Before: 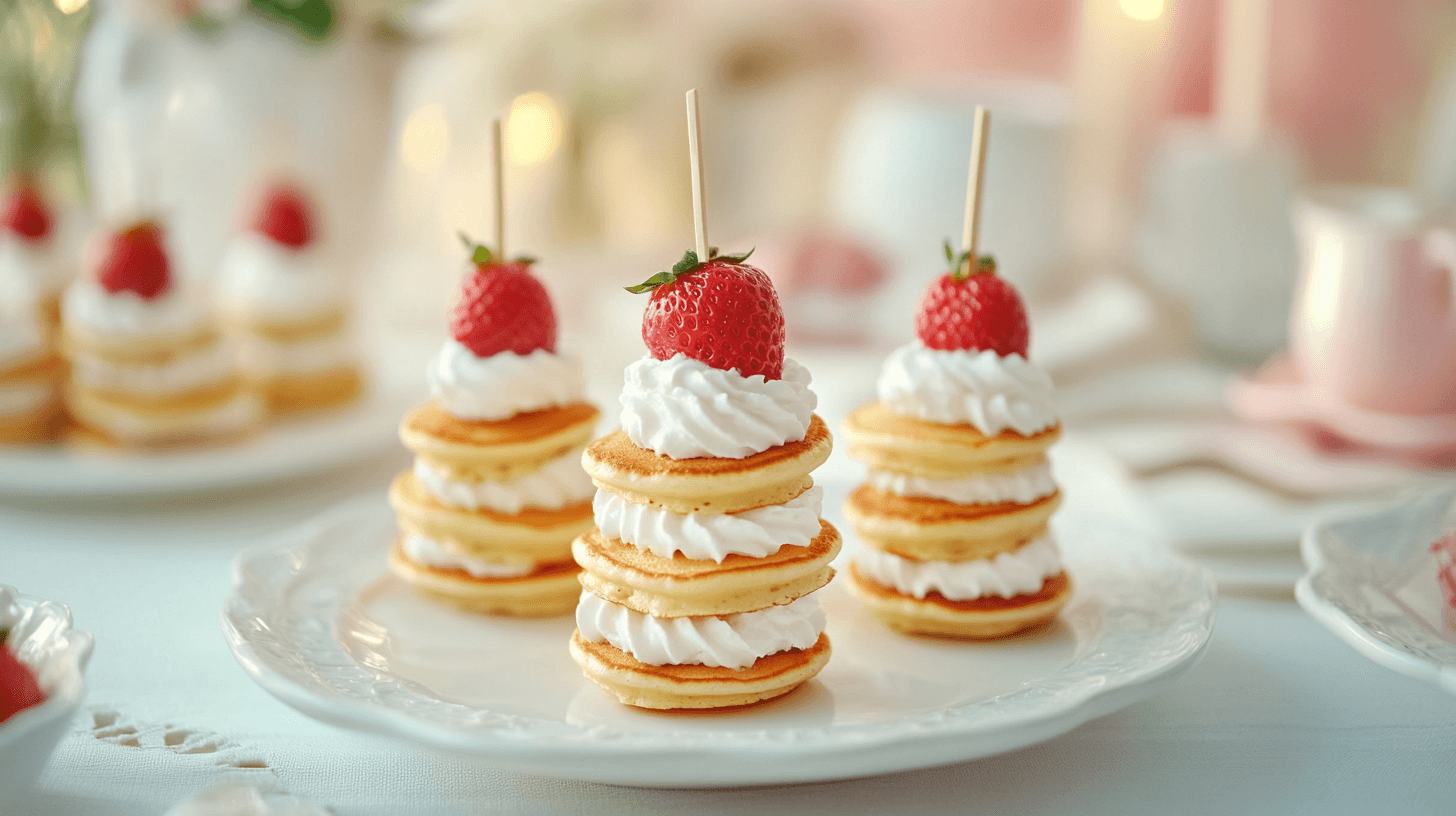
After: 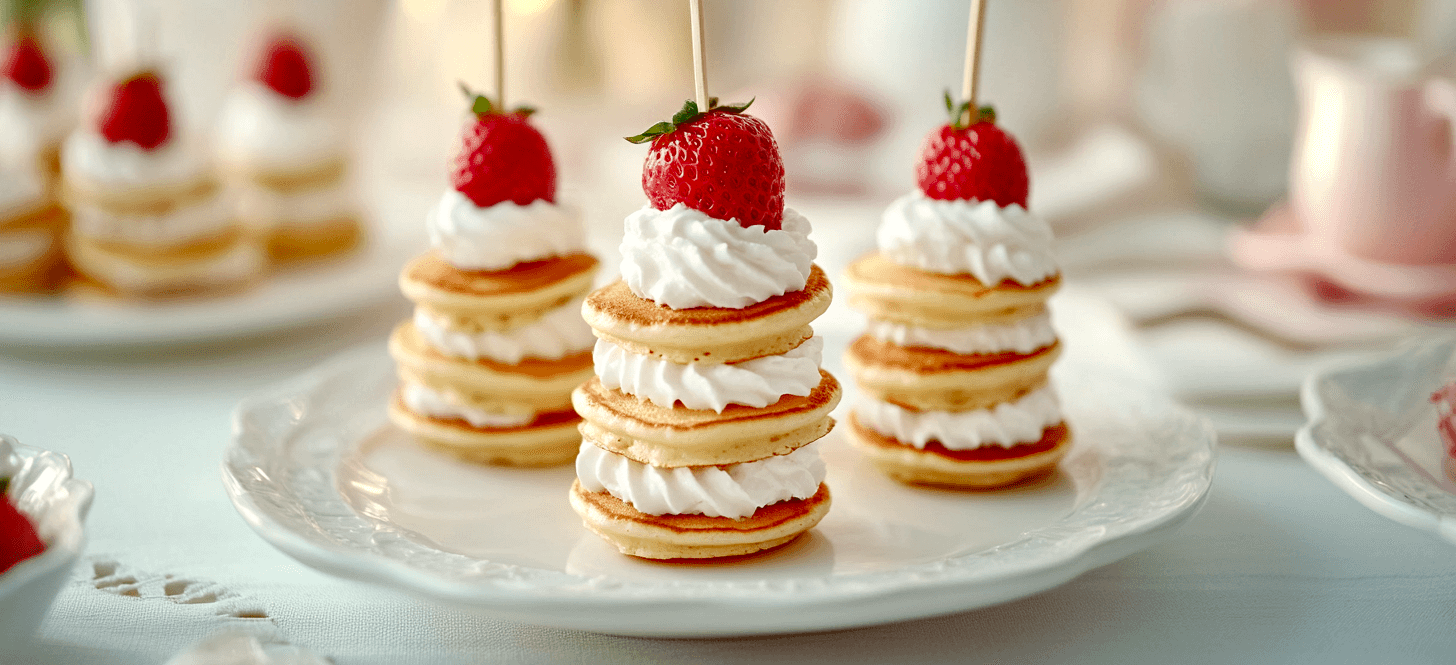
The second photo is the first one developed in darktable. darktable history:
crop and rotate: top 18.504%
contrast brightness saturation: contrast 0.117, brightness -0.117, saturation 0.196
color balance rgb: highlights gain › chroma 1.022%, highlights gain › hue 60.22°, perceptual saturation grading › global saturation 20%, perceptual saturation grading › highlights -49.991%, perceptual saturation grading › shadows 24.267%, contrast 4.567%
shadows and highlights: shadows 76.35, highlights -24, soften with gaussian
